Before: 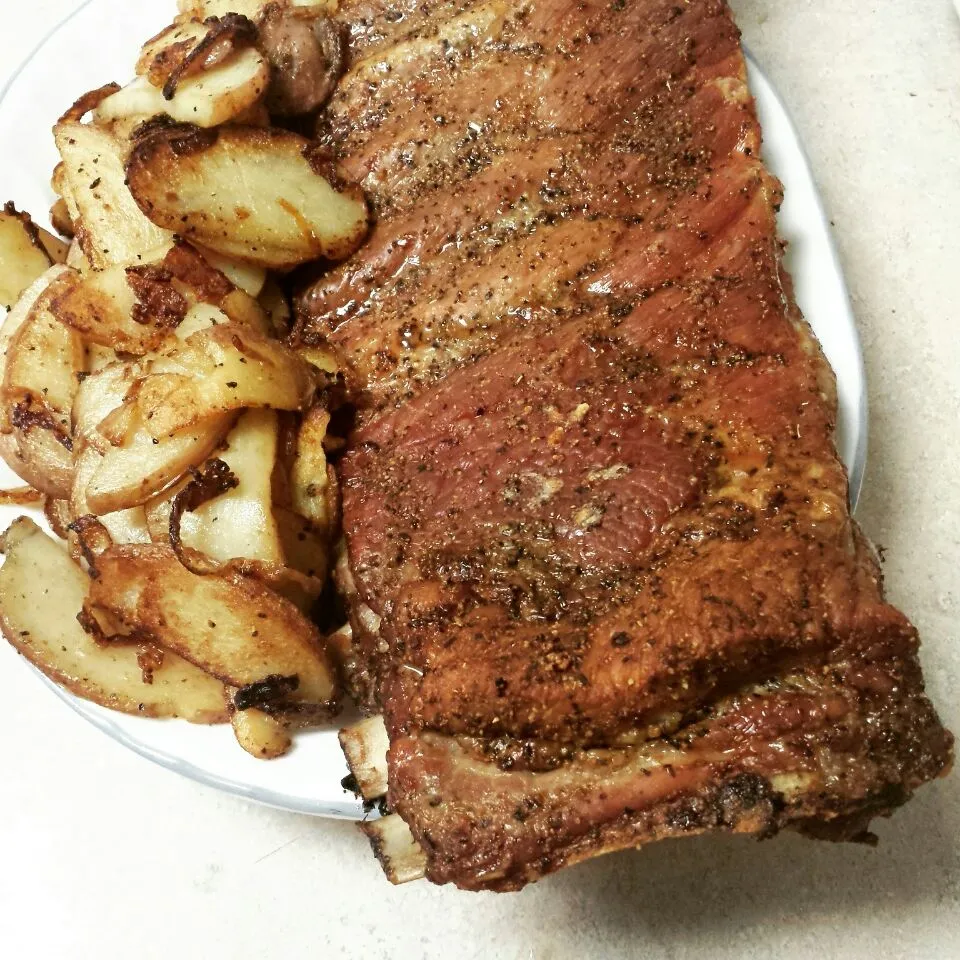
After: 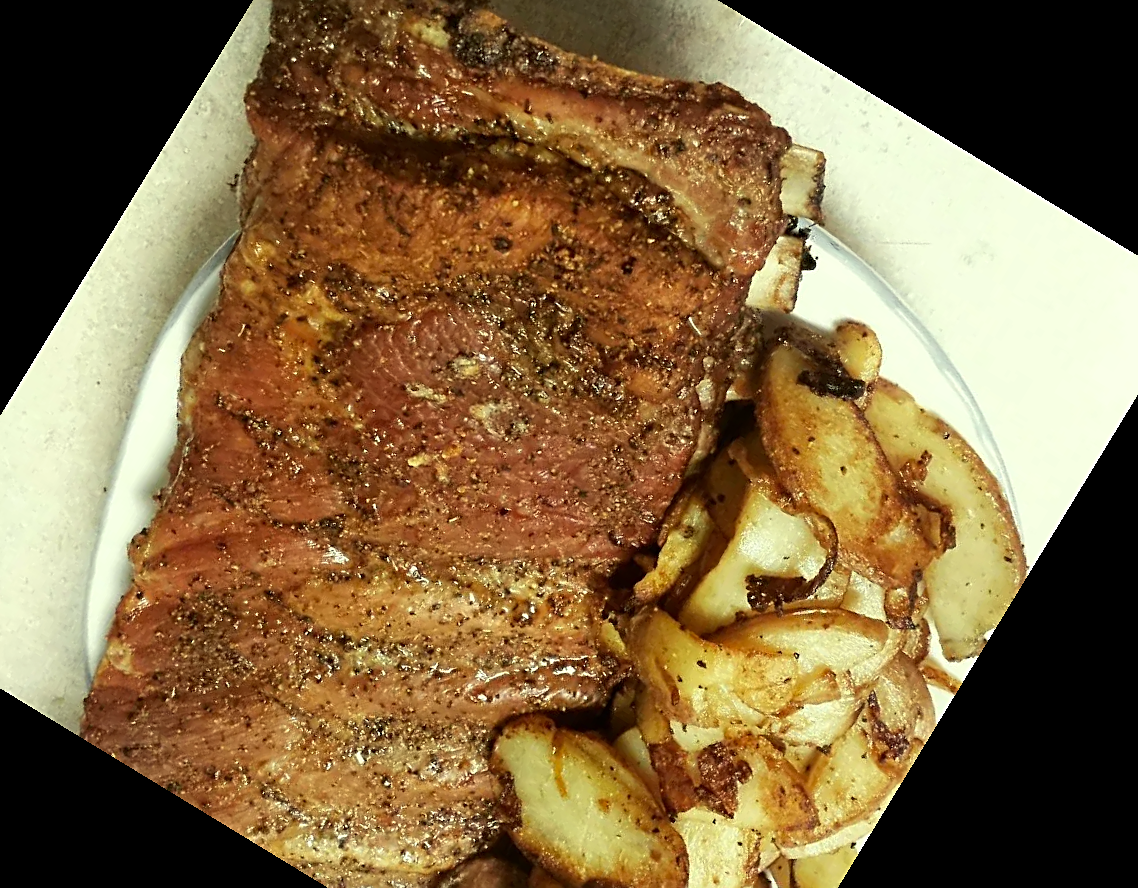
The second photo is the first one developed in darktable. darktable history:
crop and rotate: angle 148.68°, left 9.111%, top 15.603%, right 4.588%, bottom 17.041%
sharpen: on, module defaults
color correction: highlights a* -5.94, highlights b* 11.19
